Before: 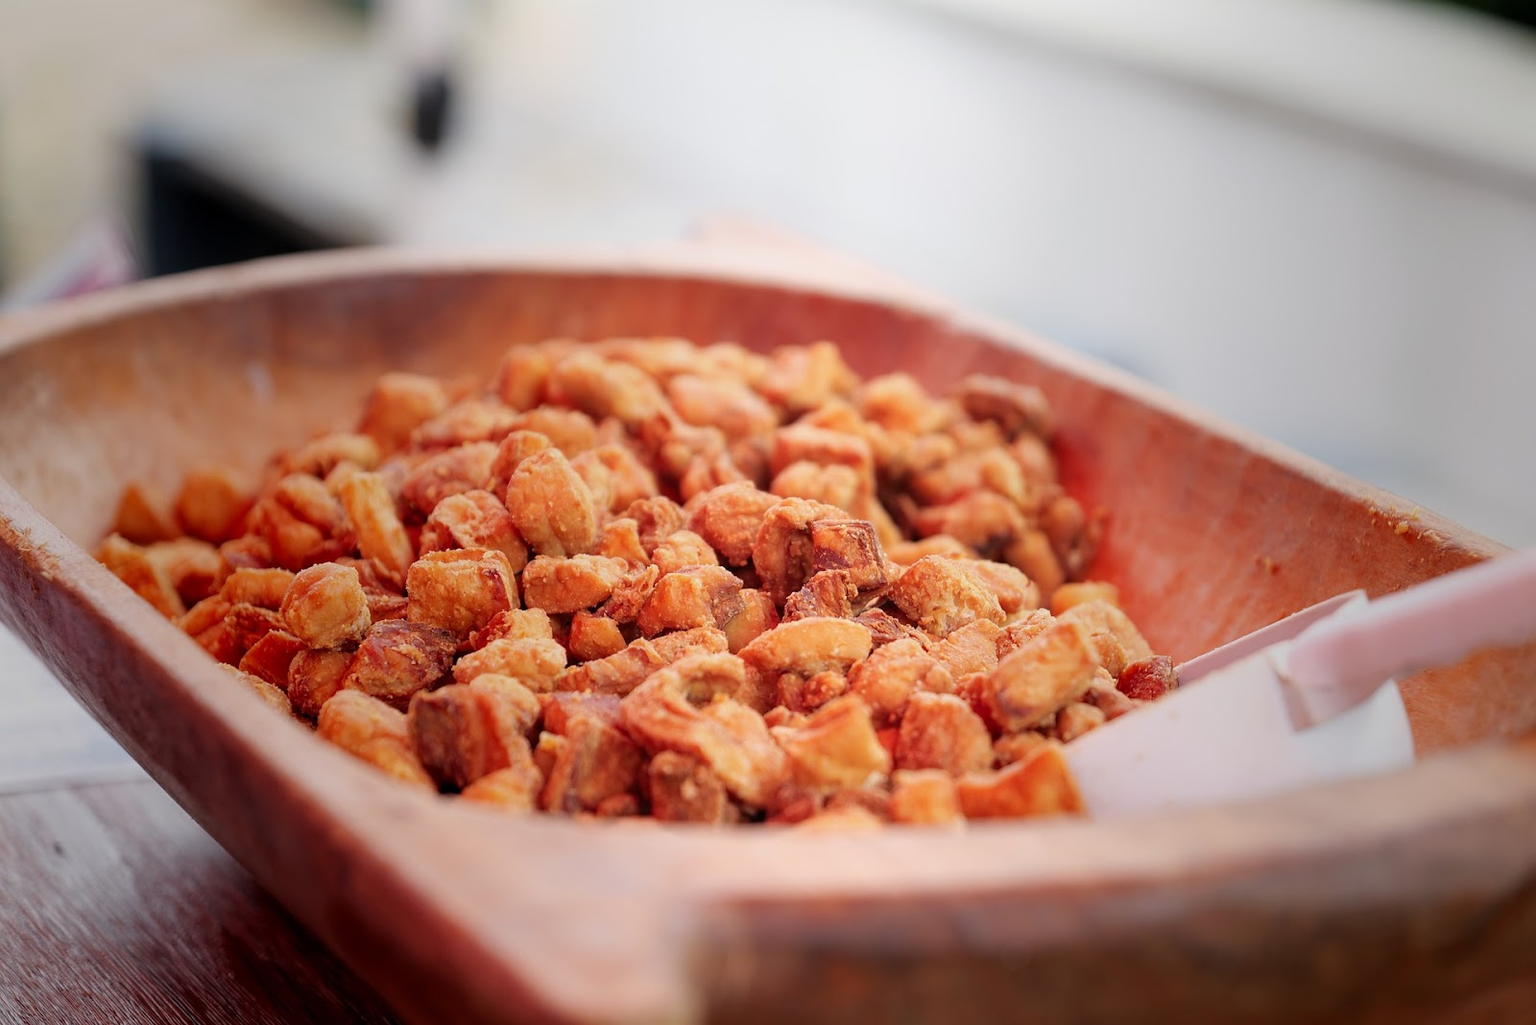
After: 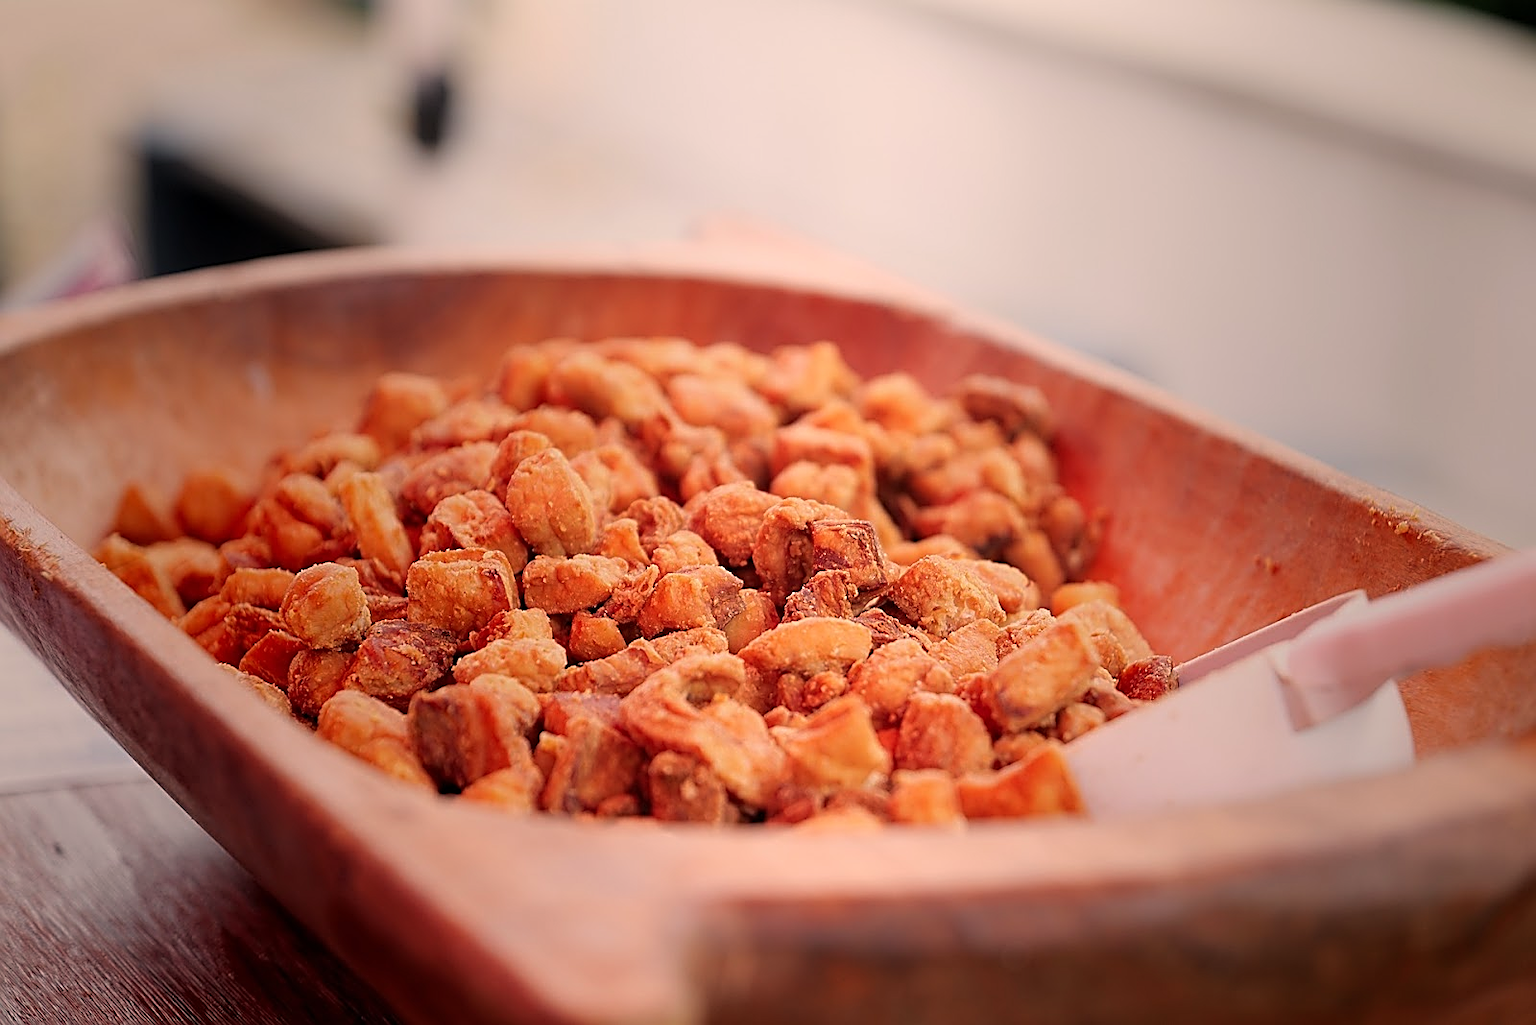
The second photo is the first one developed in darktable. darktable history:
sharpen: amount 0.901
white balance: red 1.127, blue 0.943
exposure: exposure -0.242 EV, compensate highlight preservation false
